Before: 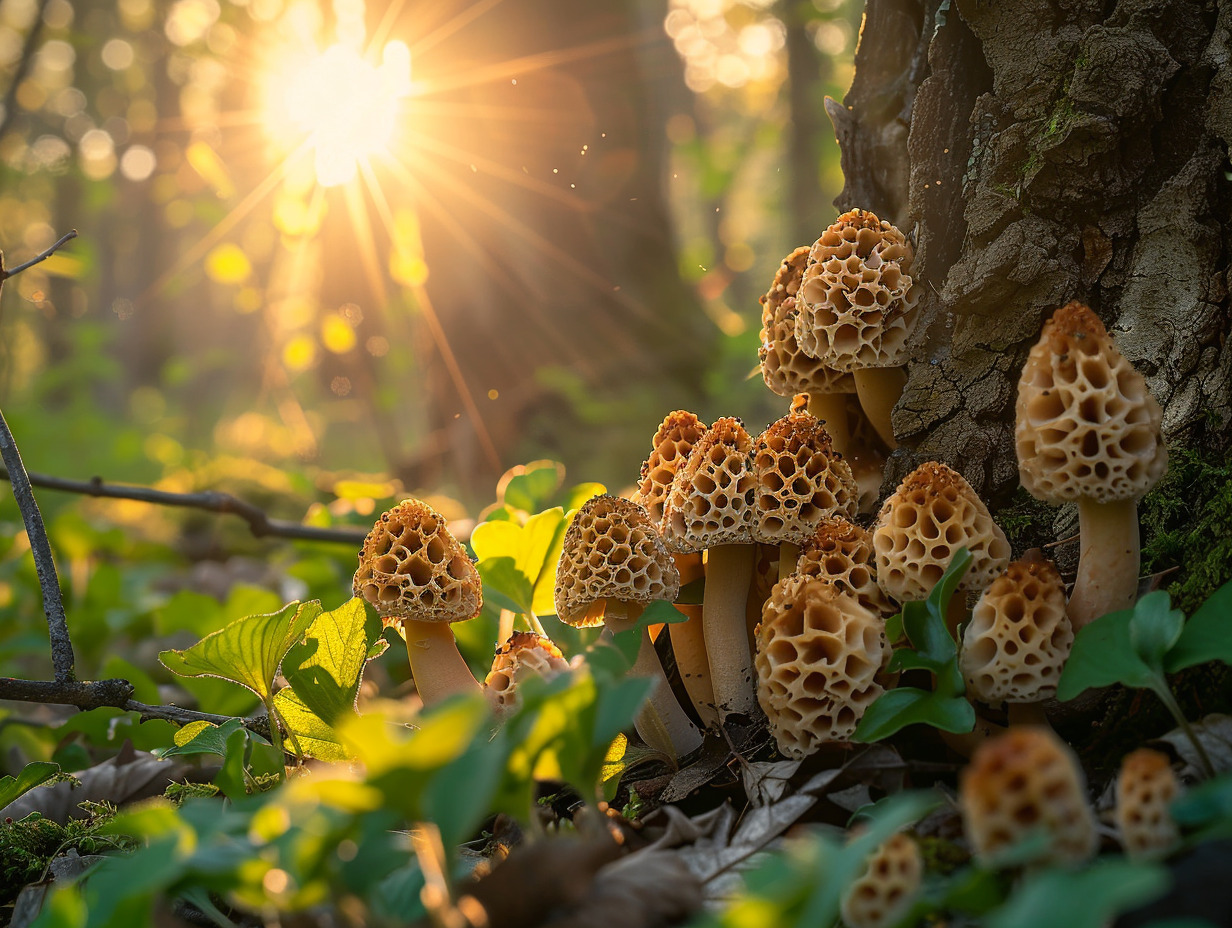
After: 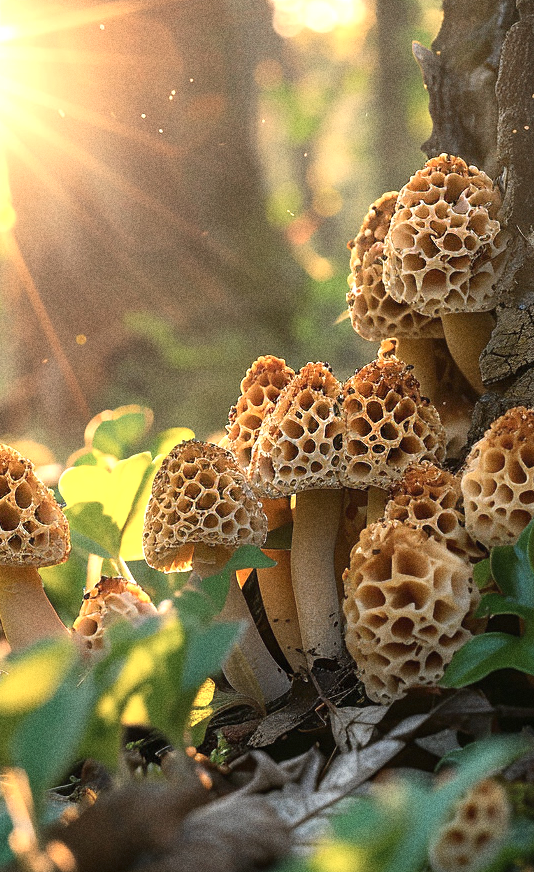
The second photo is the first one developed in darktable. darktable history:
exposure: black level correction 0, exposure 0.7 EV, compensate exposure bias true, compensate highlight preservation false
crop: left 33.452%, top 6.025%, right 23.155%
color zones: curves: ch0 [(0, 0.5) (0.143, 0.5) (0.286, 0.5) (0.429, 0.504) (0.571, 0.5) (0.714, 0.509) (0.857, 0.5) (1, 0.5)]; ch1 [(0, 0.425) (0.143, 0.425) (0.286, 0.375) (0.429, 0.405) (0.571, 0.5) (0.714, 0.47) (0.857, 0.425) (1, 0.435)]; ch2 [(0, 0.5) (0.143, 0.5) (0.286, 0.5) (0.429, 0.517) (0.571, 0.5) (0.714, 0.51) (0.857, 0.5) (1, 0.5)]
grain: coarseness 0.09 ISO, strength 40%
